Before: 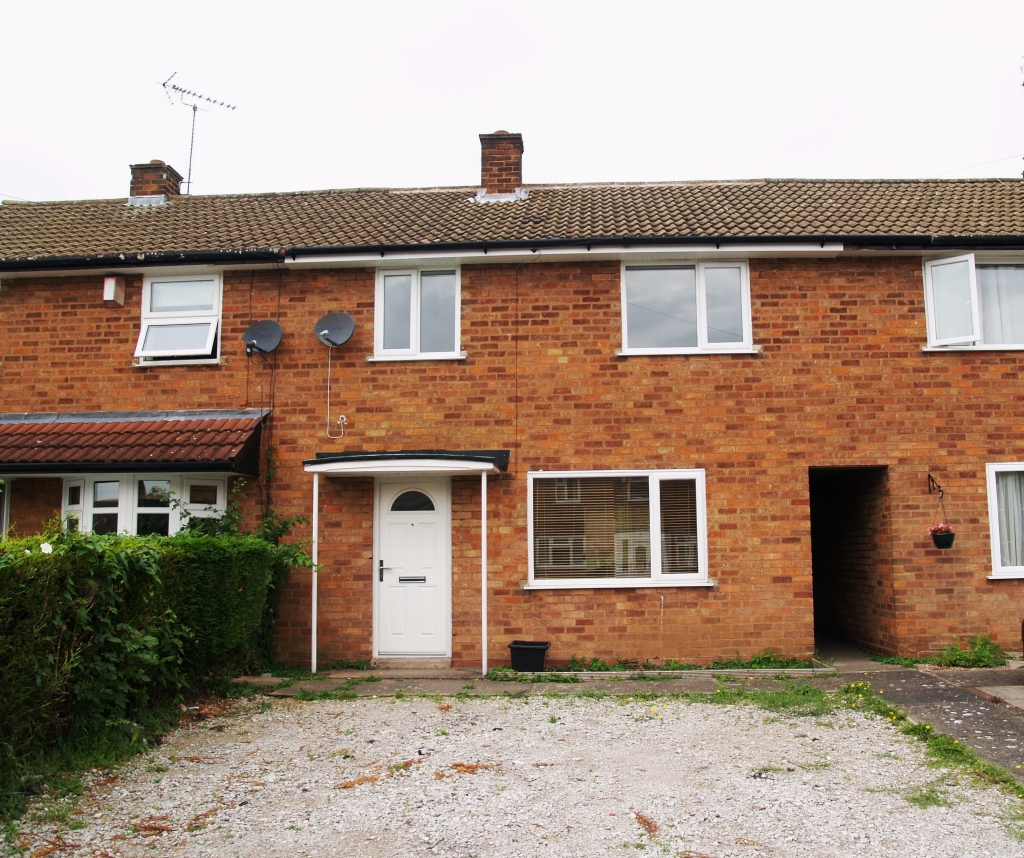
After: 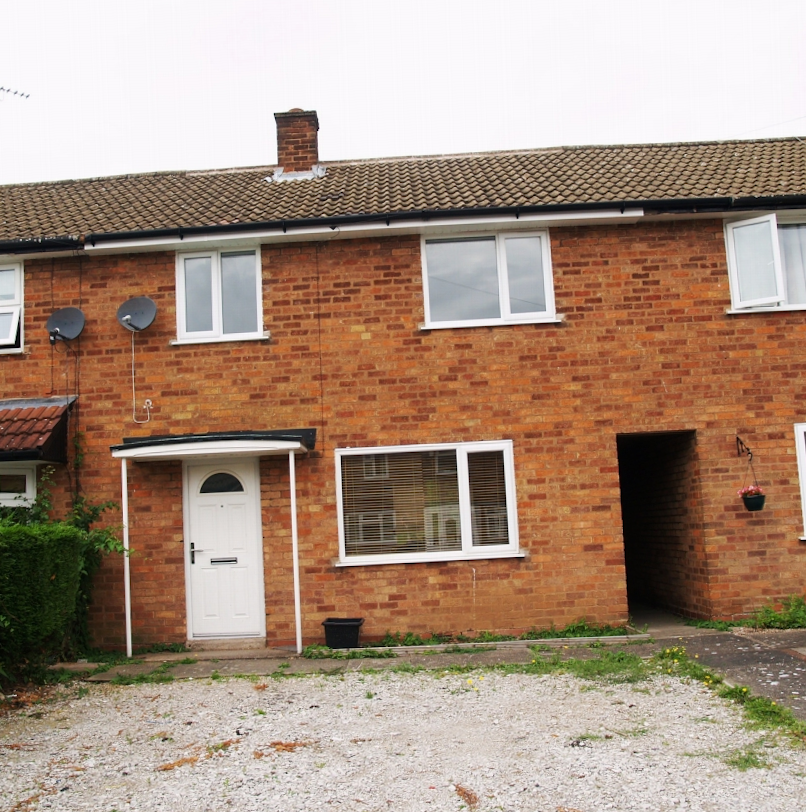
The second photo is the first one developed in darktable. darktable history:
rotate and perspective: rotation -2.12°, lens shift (vertical) 0.009, lens shift (horizontal) -0.008, automatic cropping original format, crop left 0.036, crop right 0.964, crop top 0.05, crop bottom 0.959
crop: left 17.582%, bottom 0.031%
